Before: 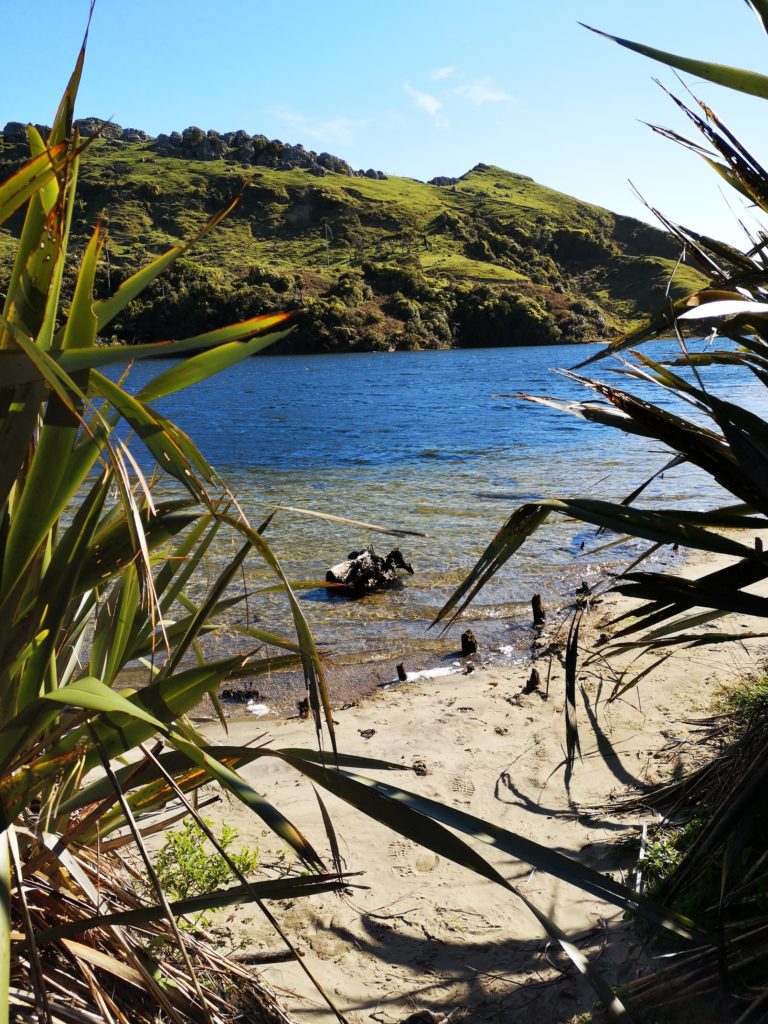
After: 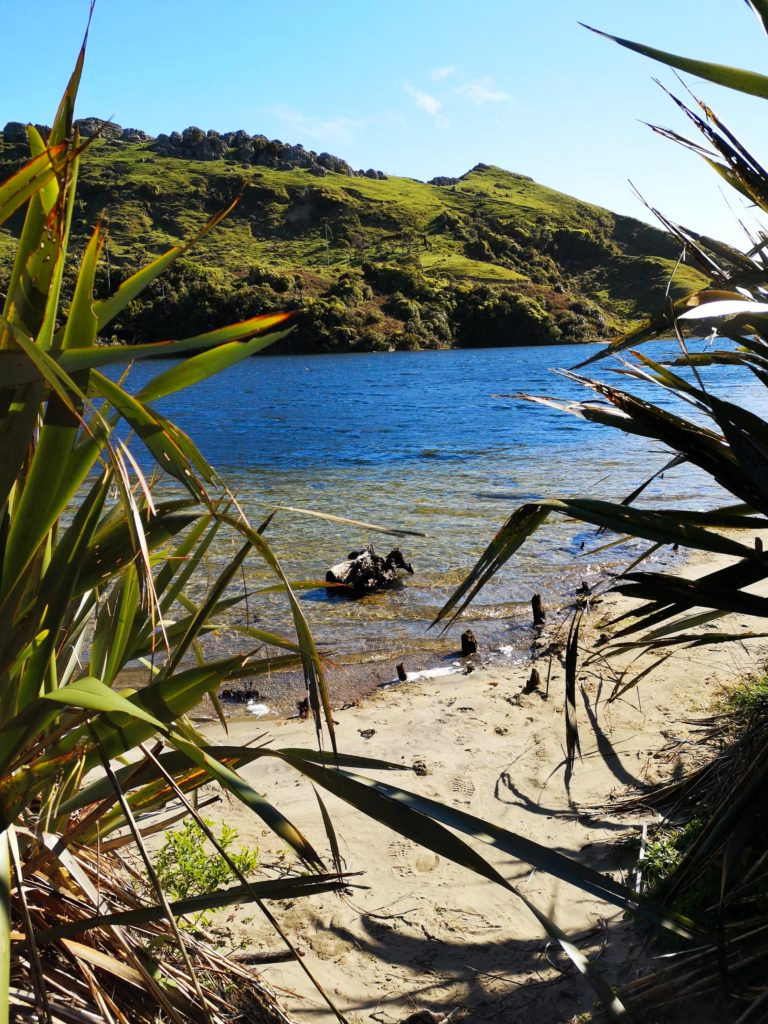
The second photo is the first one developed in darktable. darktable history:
contrast brightness saturation: saturation 0.1
bloom: size 3%, threshold 100%, strength 0%
